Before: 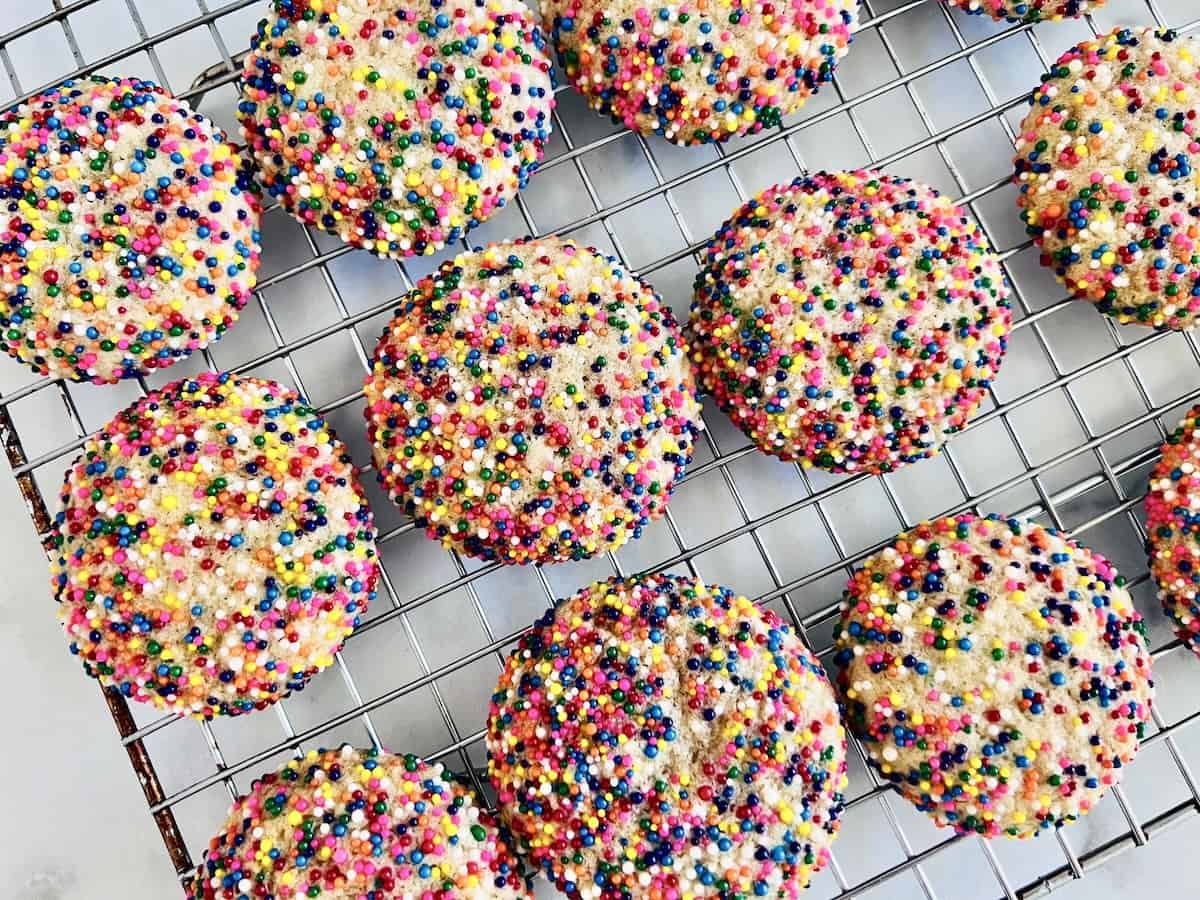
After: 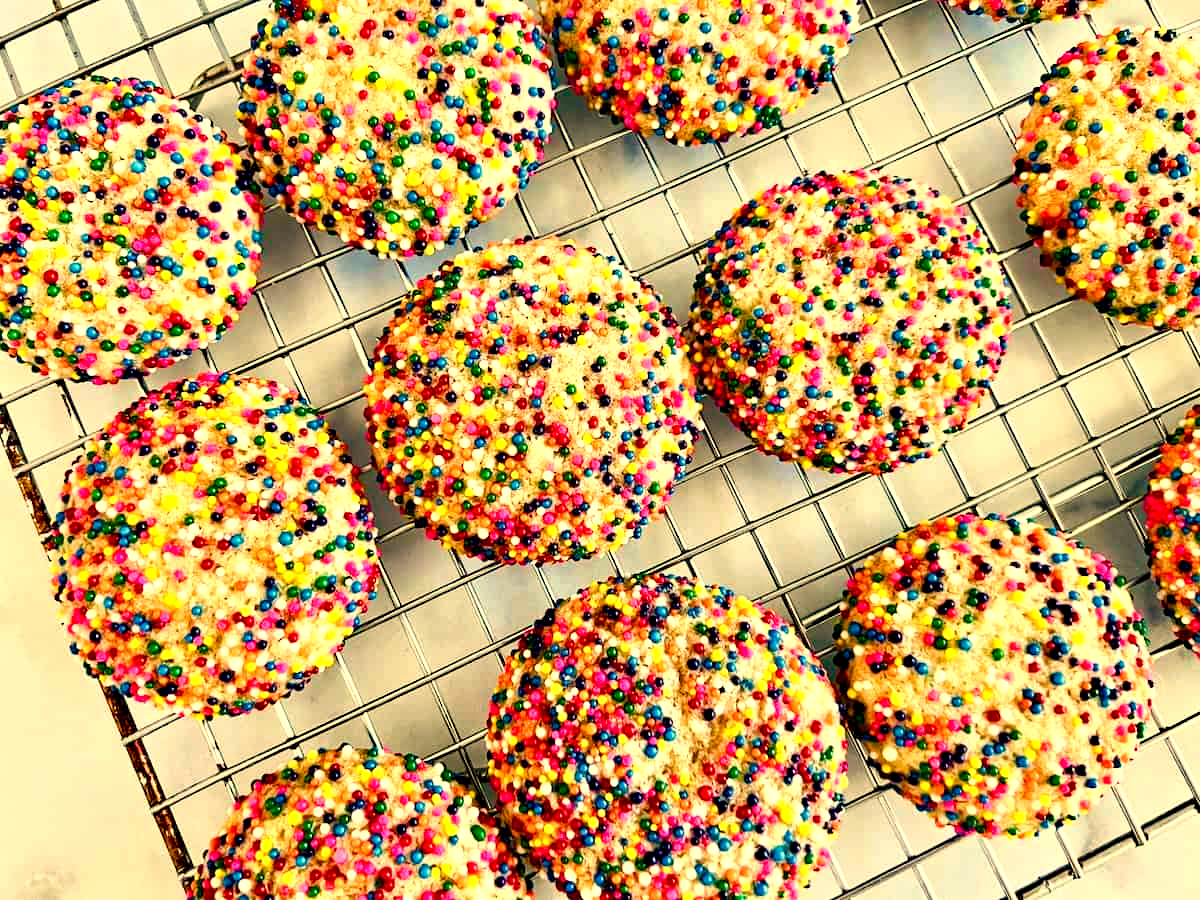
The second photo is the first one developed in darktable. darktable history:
white balance: red 1.08, blue 0.791
color balance rgb: shadows lift › chroma 1%, shadows lift › hue 240.84°, highlights gain › chroma 2%, highlights gain › hue 73.2°, global offset › luminance -0.5%, perceptual saturation grading › global saturation 20%, perceptual saturation grading › highlights -25%, perceptual saturation grading › shadows 50%, global vibrance 15%
exposure: exposure 0.515 EV, compensate highlight preservation false
haze removal: compatibility mode true, adaptive false
